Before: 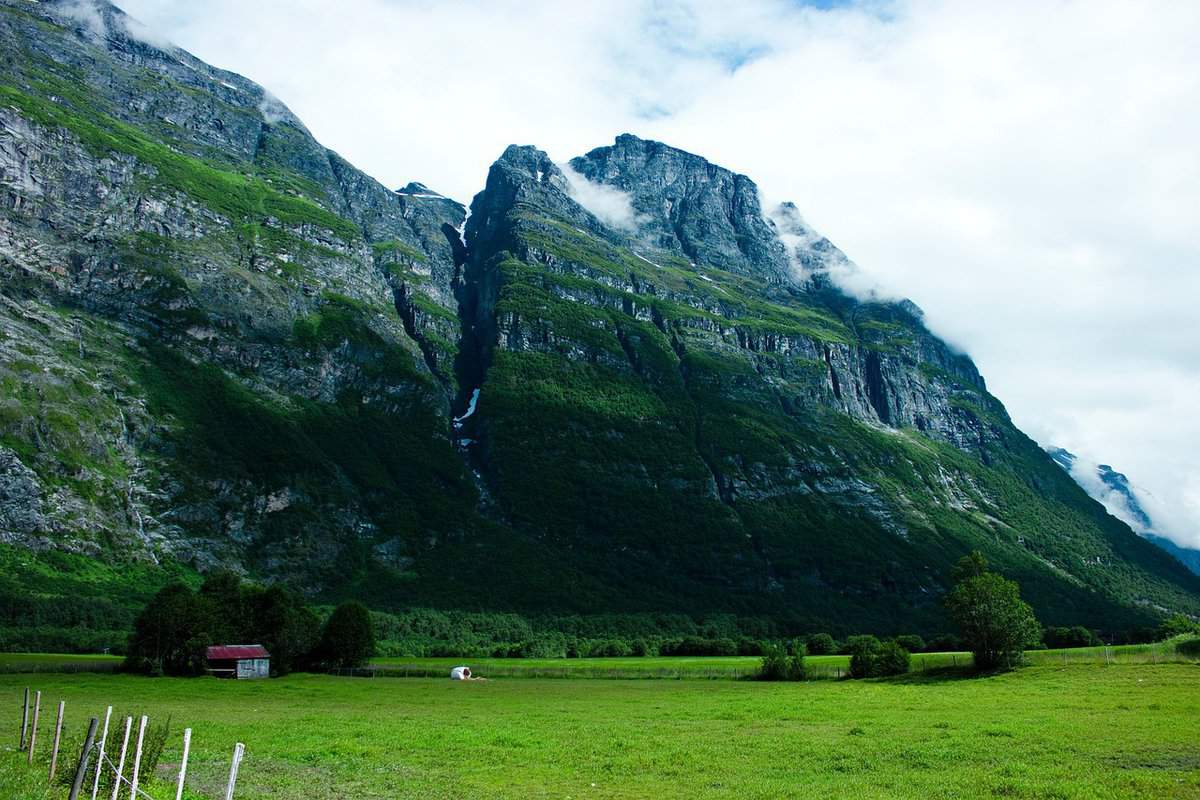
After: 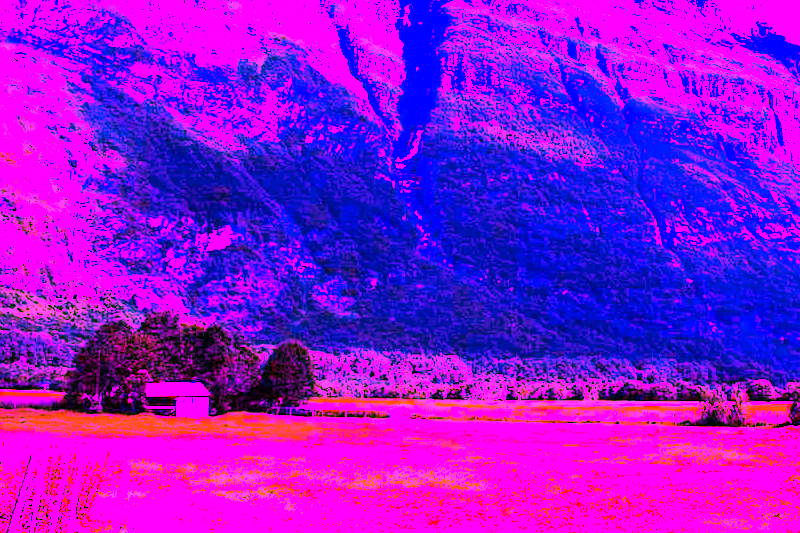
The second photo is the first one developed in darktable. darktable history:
white balance: red 8, blue 8
crop and rotate: angle -0.82°, left 3.85%, top 31.828%, right 27.992%
contrast brightness saturation: saturation 0.1
